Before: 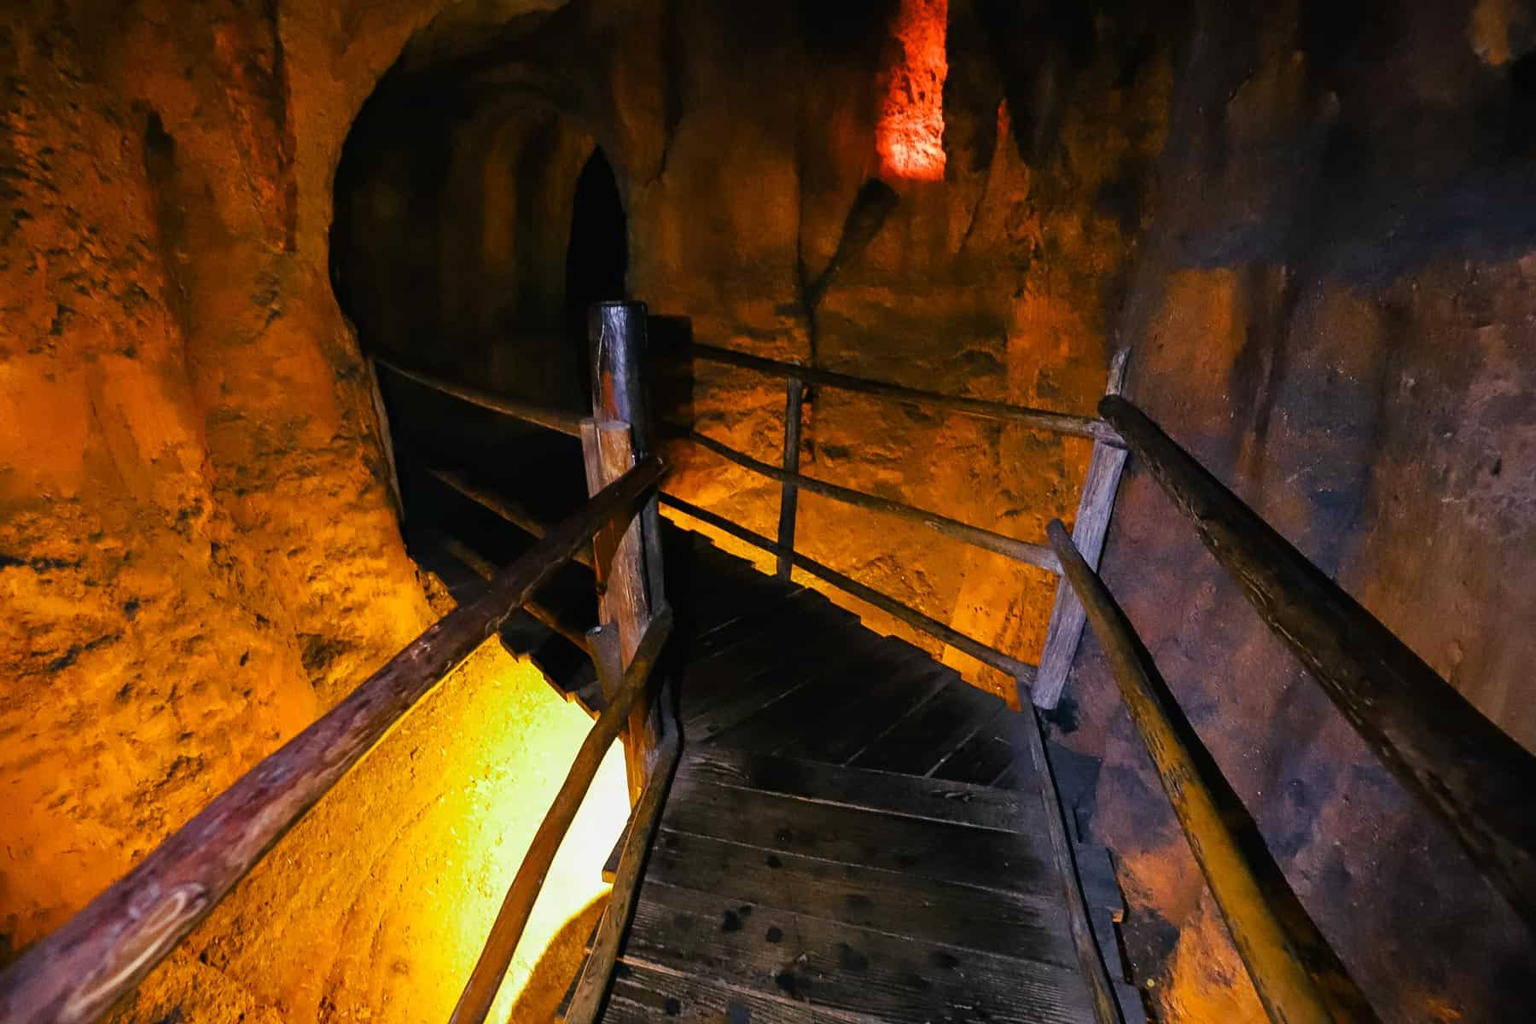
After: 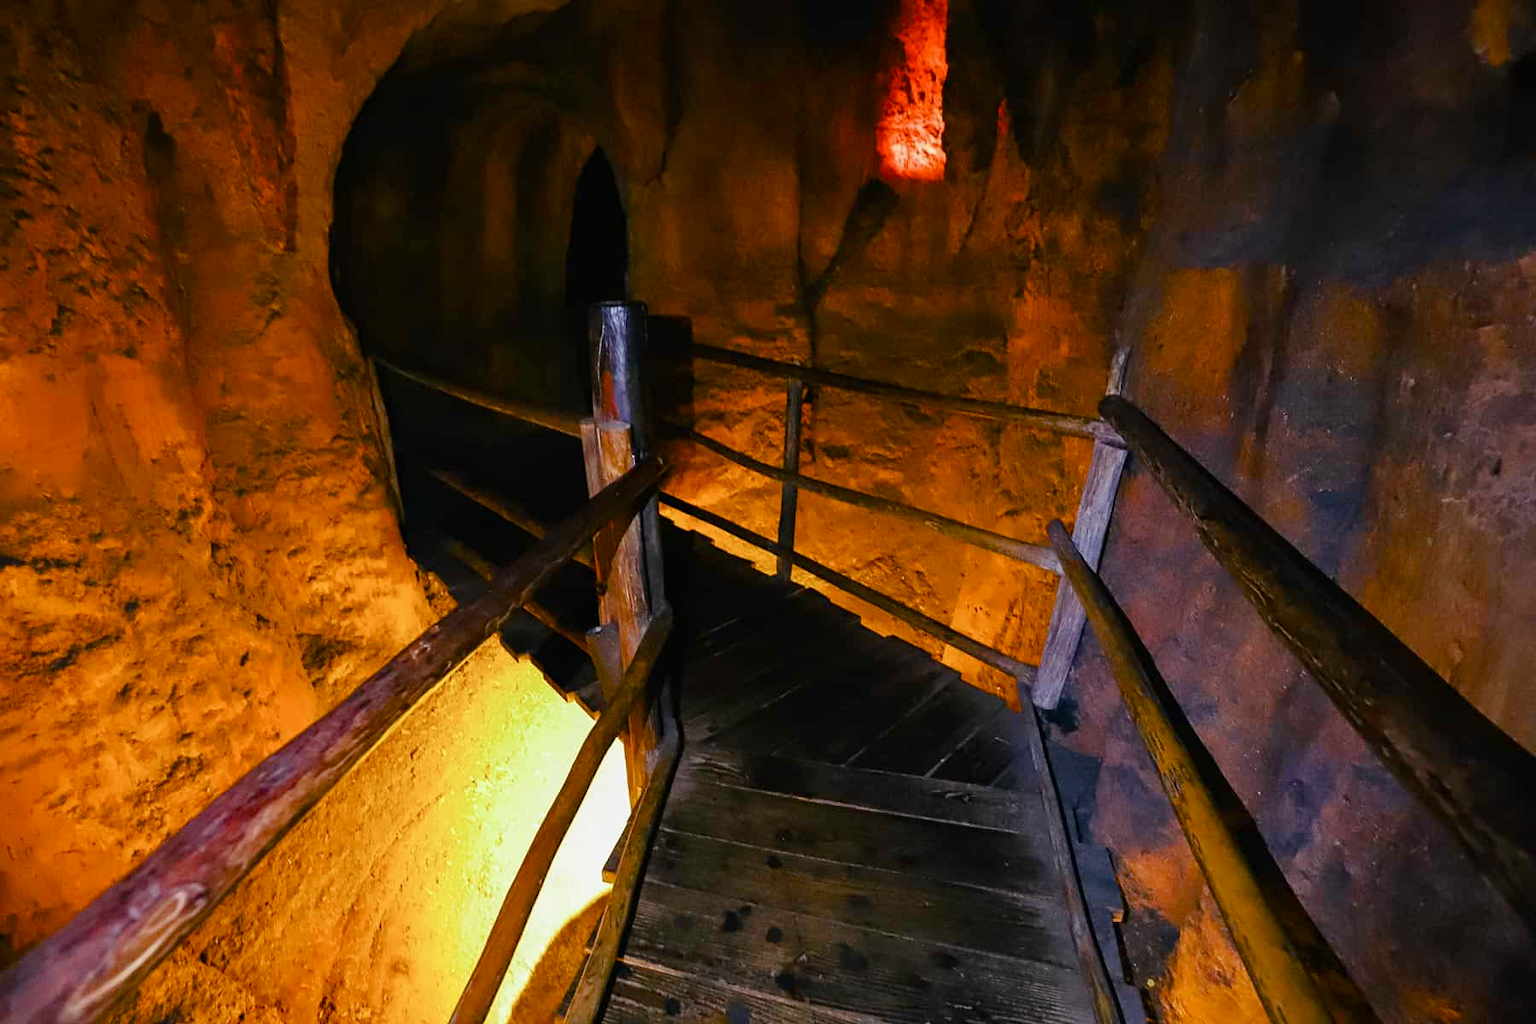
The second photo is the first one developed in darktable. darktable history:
color balance rgb: perceptual saturation grading › global saturation 20%, perceptual saturation grading › highlights -25%, perceptual saturation grading › shadows 50%, global vibrance -25%
